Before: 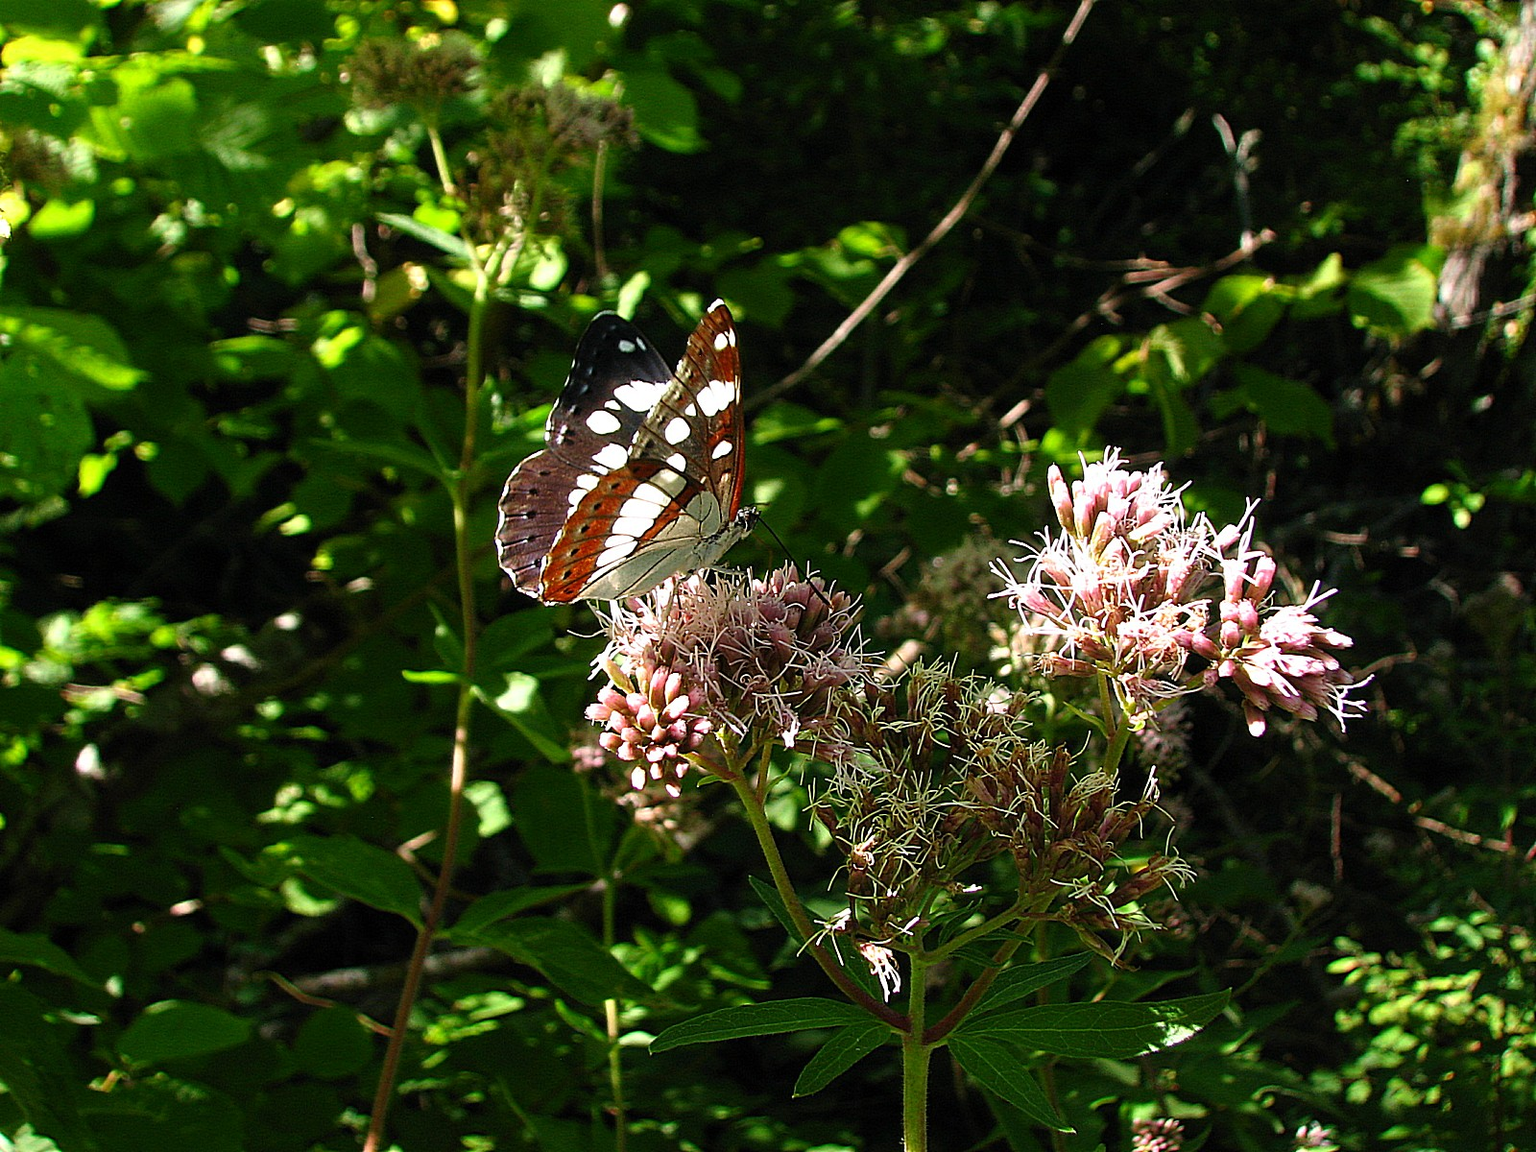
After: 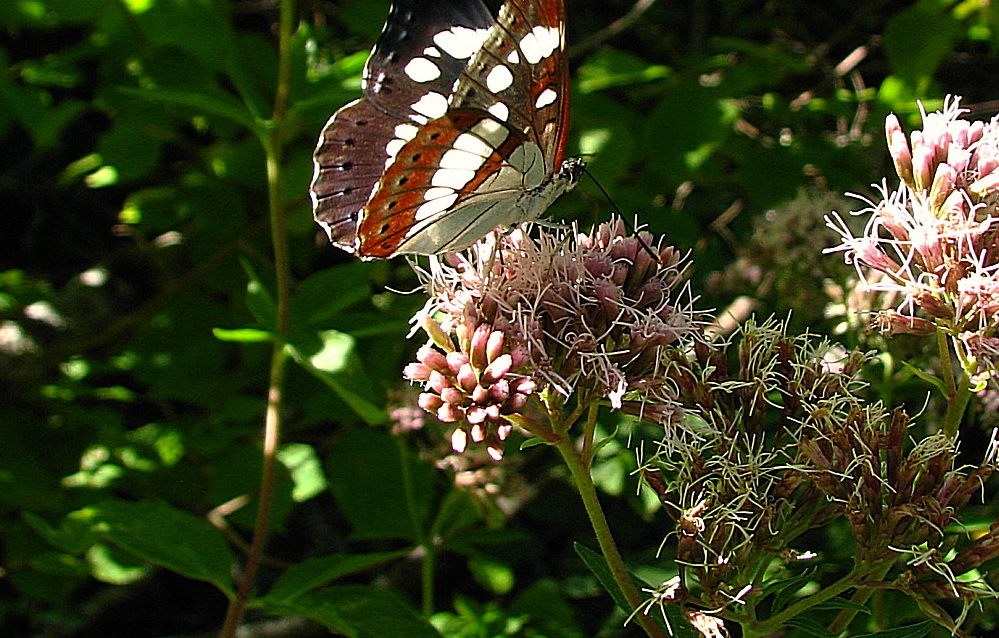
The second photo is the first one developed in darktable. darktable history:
color correction: highlights b* 2.91
base curve: curves: ch0 [(0, 0) (0.74, 0.67) (1, 1)], preserve colors none
crop: left 12.904%, top 30.91%, right 24.609%, bottom 15.884%
